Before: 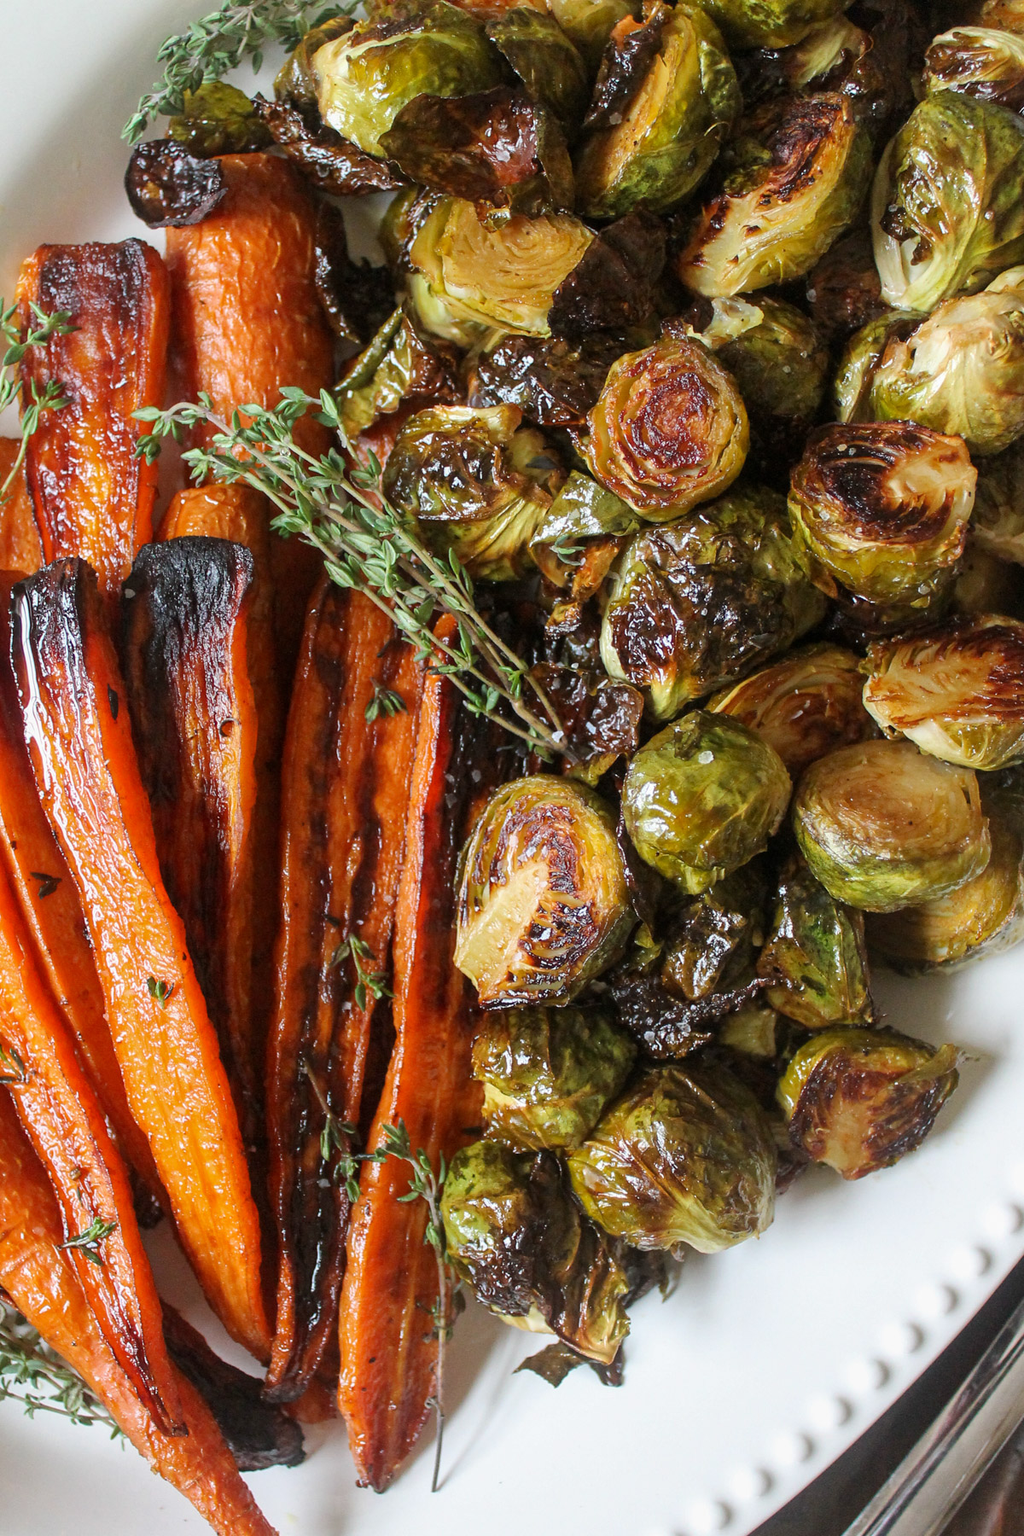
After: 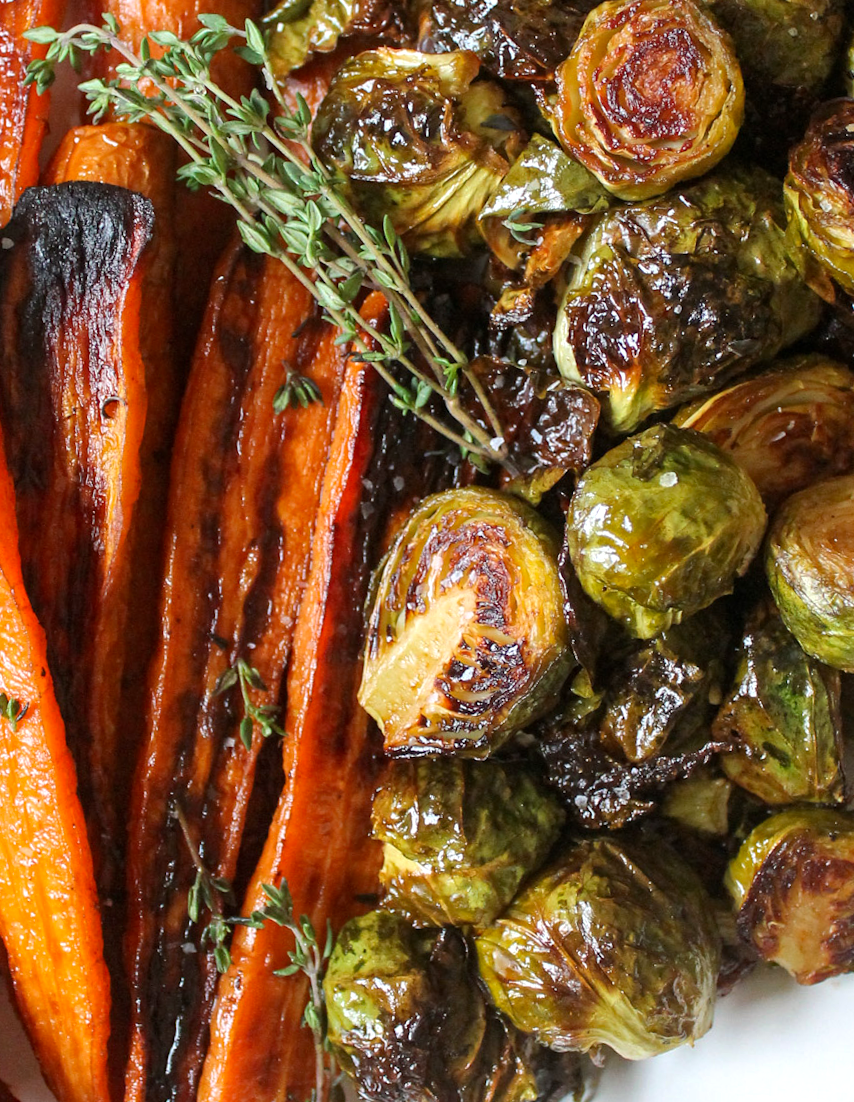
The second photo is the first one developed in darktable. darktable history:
exposure: exposure 0.202 EV, compensate highlight preservation false
contrast brightness saturation: contrast 0.047
crop and rotate: angle -3.77°, left 9.752%, top 20.967%, right 12.215%, bottom 11.861%
haze removal: compatibility mode true, adaptive false
